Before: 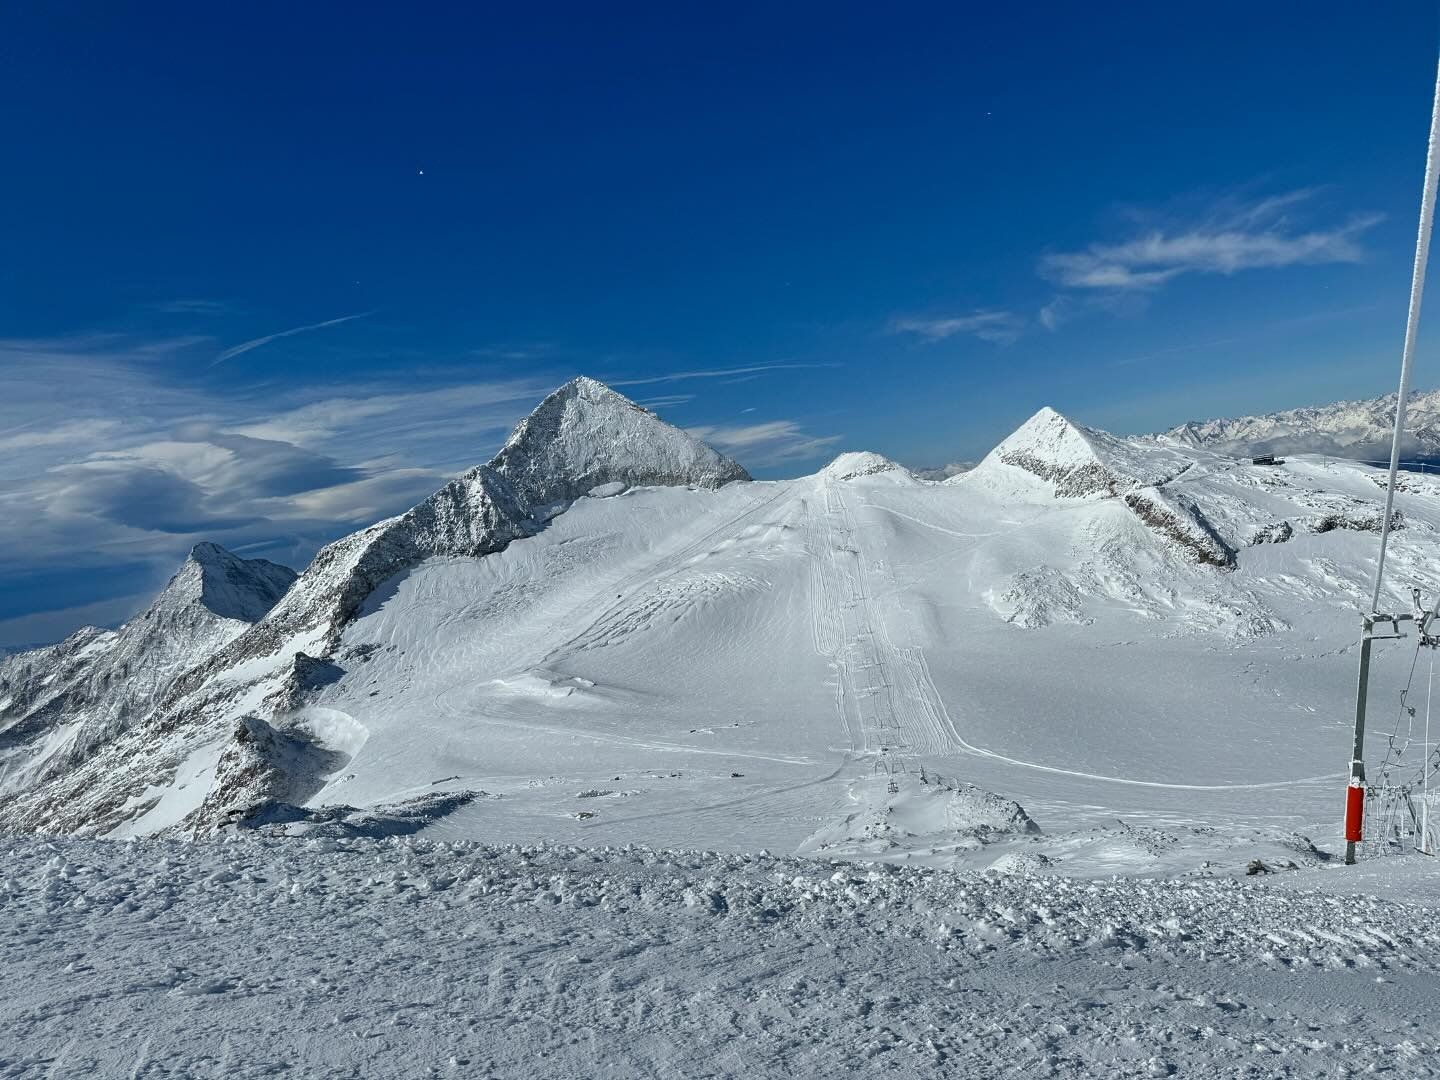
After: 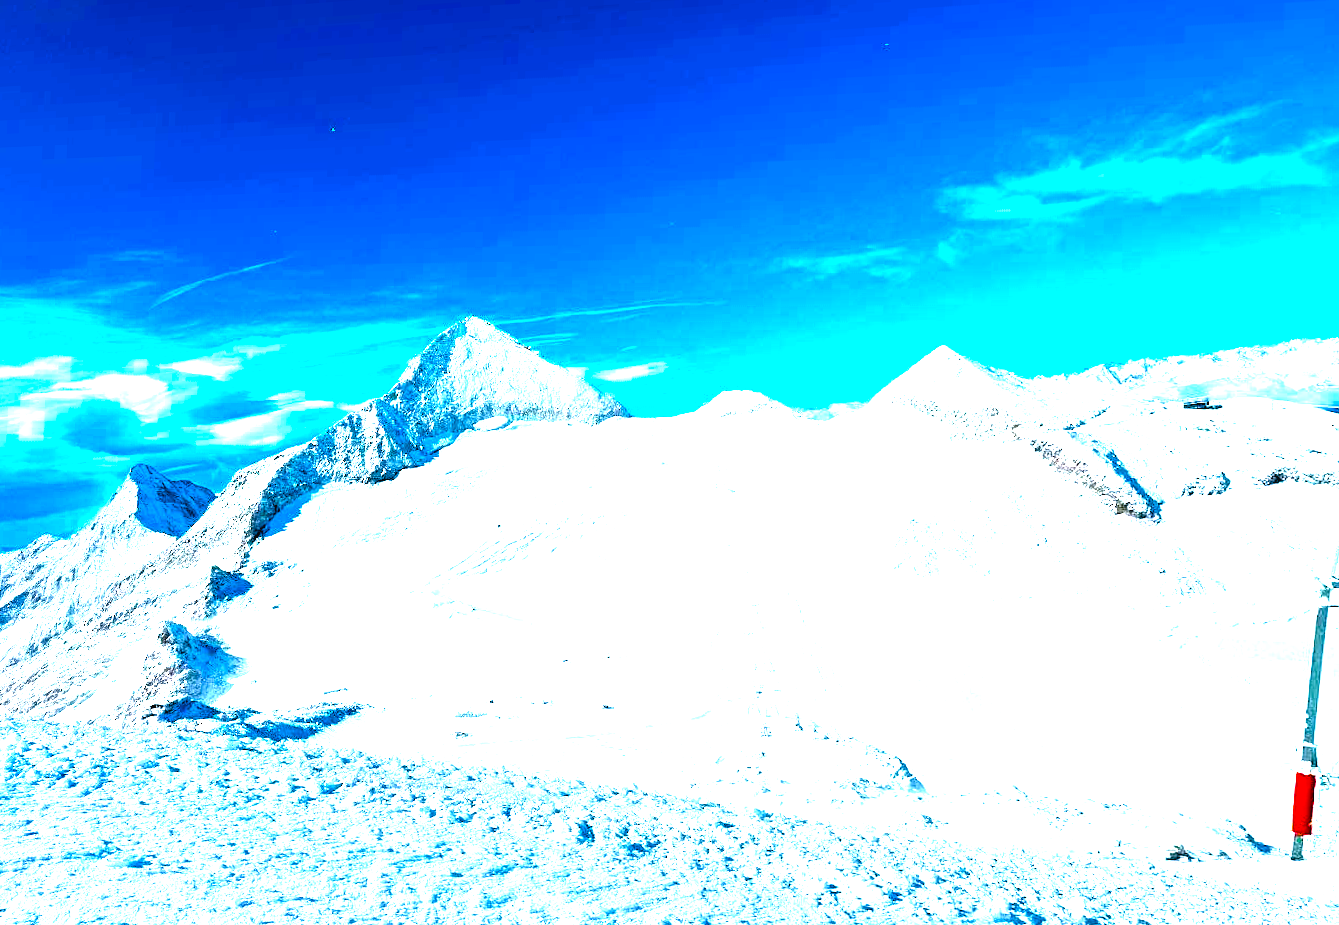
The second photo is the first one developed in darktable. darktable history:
white balance: red 0.983, blue 1.036
color correction: saturation 1.1
contrast brightness saturation: contrast -0.08, brightness -0.04, saturation -0.11
exposure: black level correction 0.005, exposure 2.084 EV, compensate highlight preservation false
color balance rgb: linear chroma grading › global chroma 20%, perceptual saturation grading › global saturation 65%, perceptual saturation grading › highlights 50%, perceptual saturation grading › shadows 30%, perceptual brilliance grading › global brilliance 12%, perceptual brilliance grading › highlights 15%, global vibrance 20%
crop and rotate: right 5.167%
rotate and perspective: rotation 1.69°, lens shift (vertical) -0.023, lens shift (horizontal) -0.291, crop left 0.025, crop right 0.988, crop top 0.092, crop bottom 0.842
